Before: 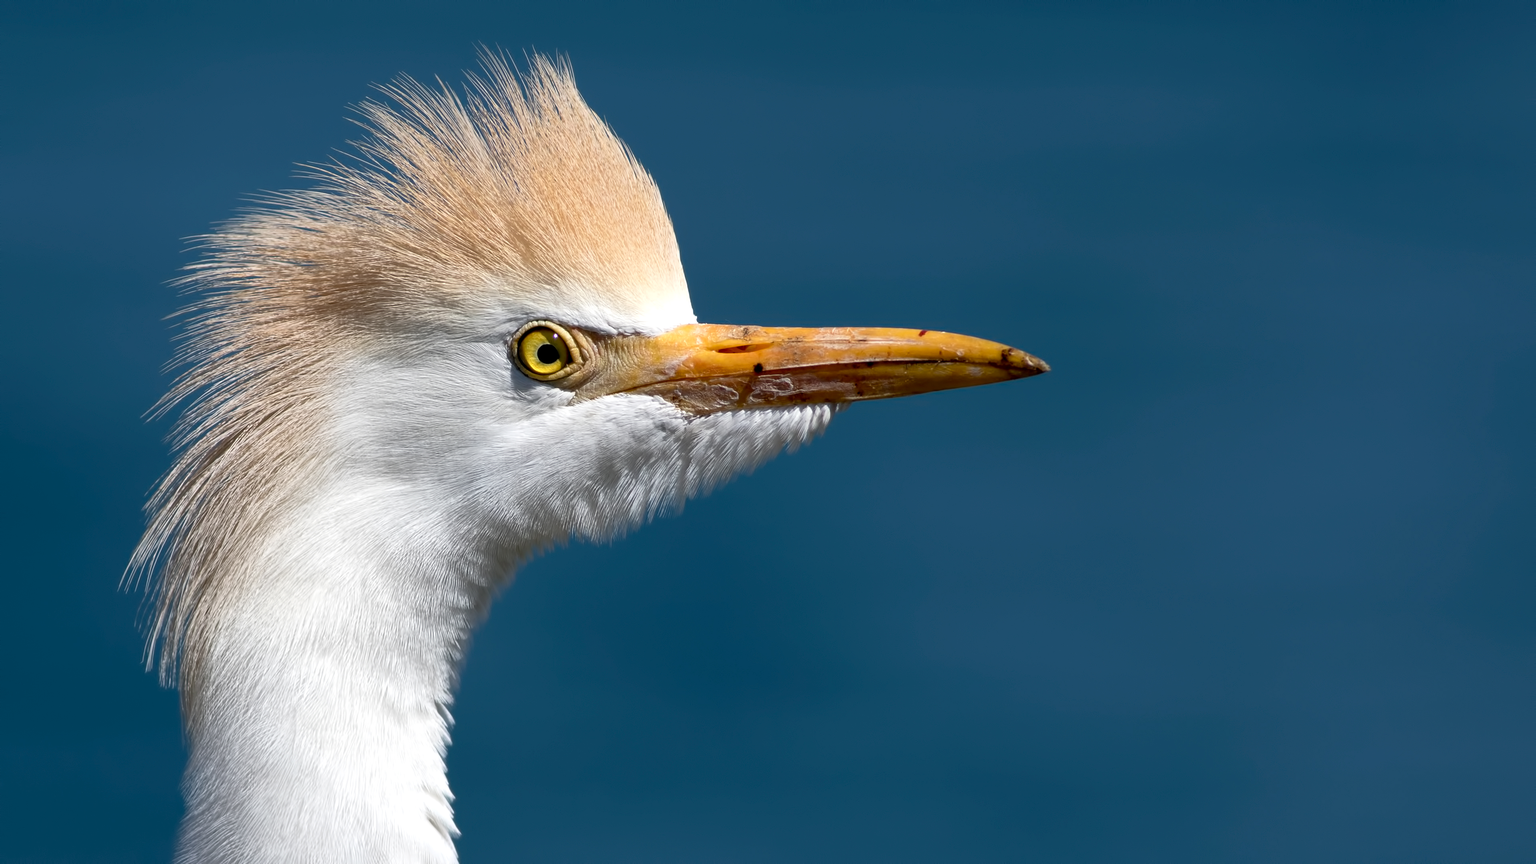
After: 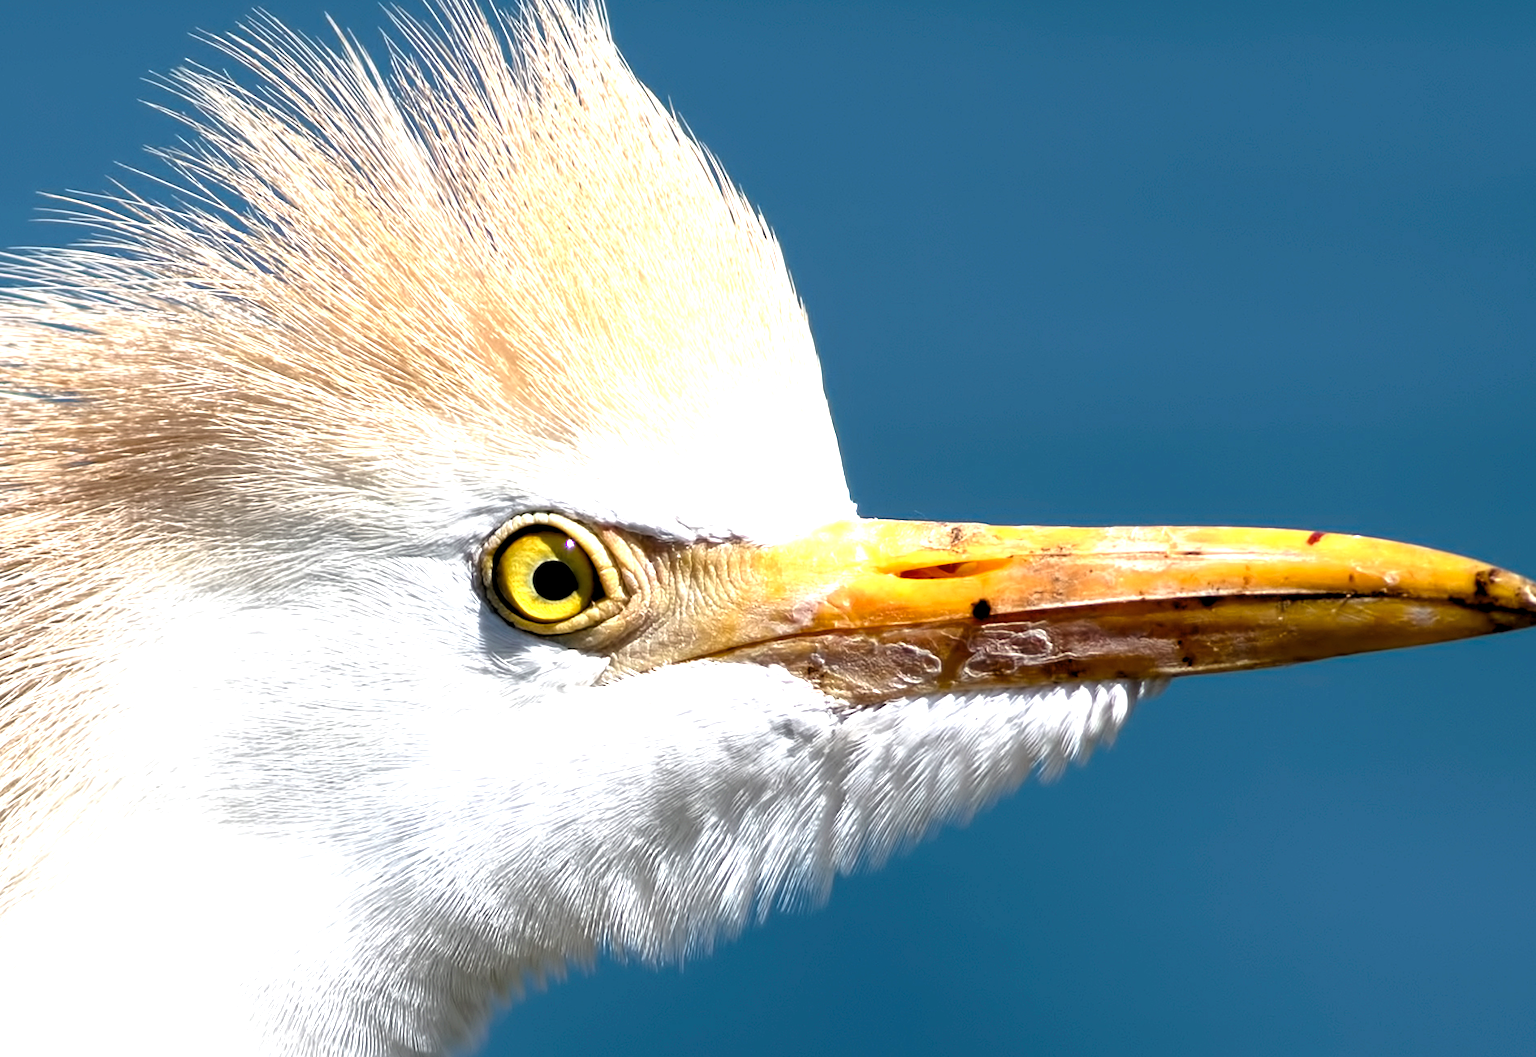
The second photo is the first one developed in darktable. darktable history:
exposure: exposure 0.607 EV, compensate exposure bias true, compensate highlight preservation false
crop: left 17.901%, top 7.88%, right 32.815%, bottom 31.782%
levels: levels [0.062, 0.494, 0.925]
